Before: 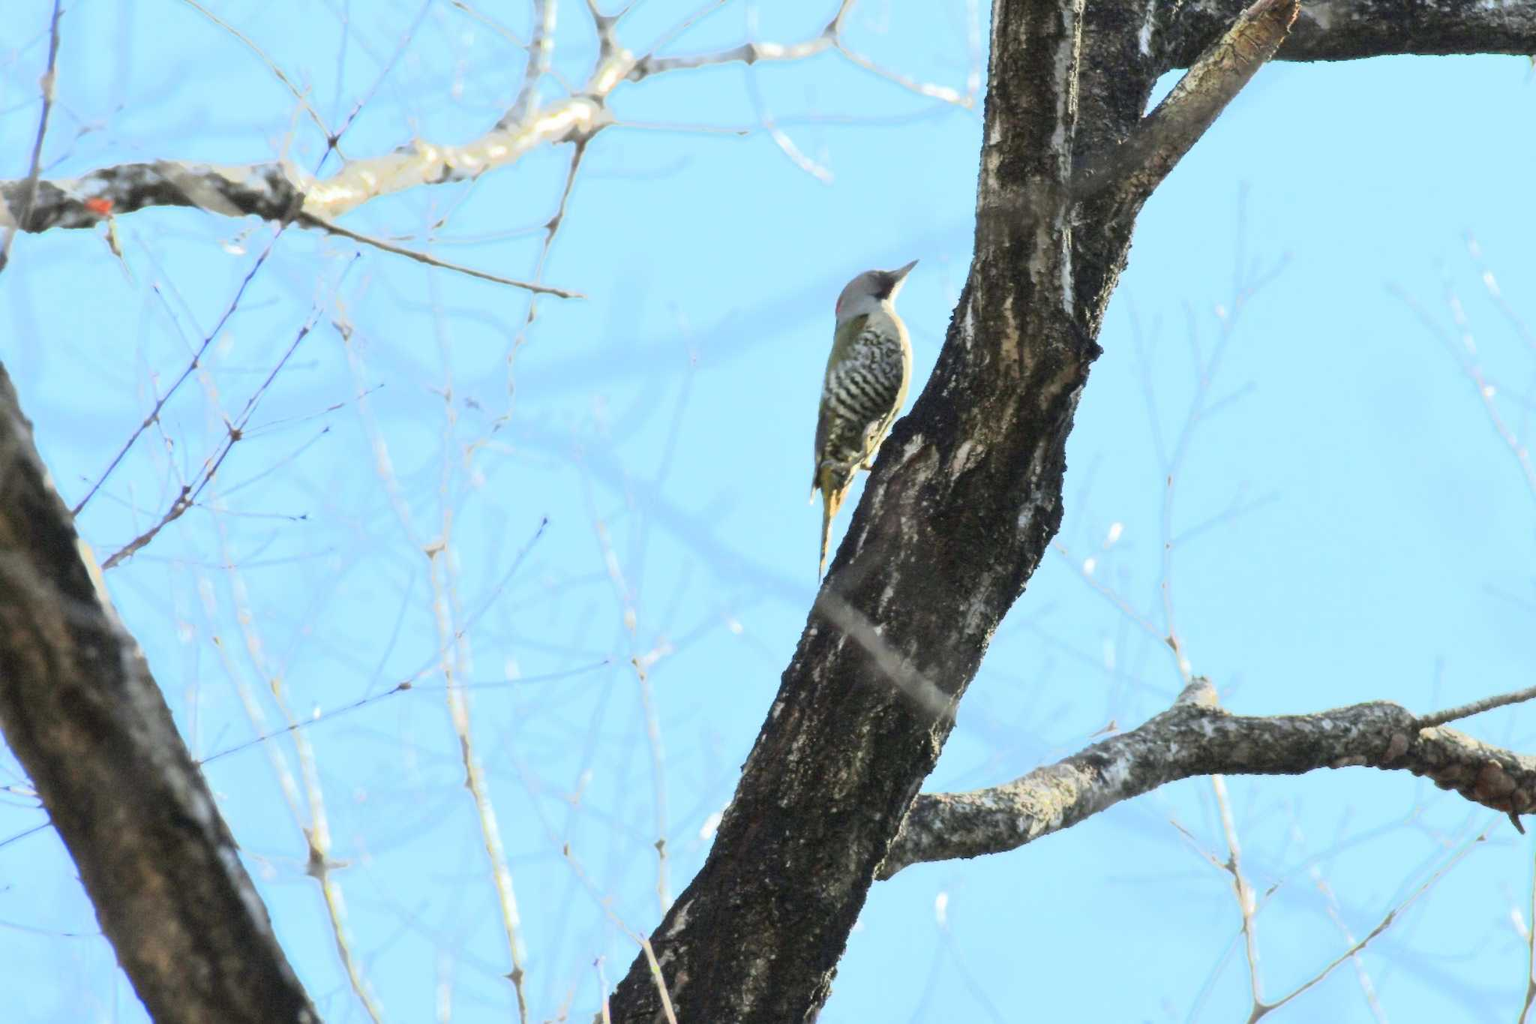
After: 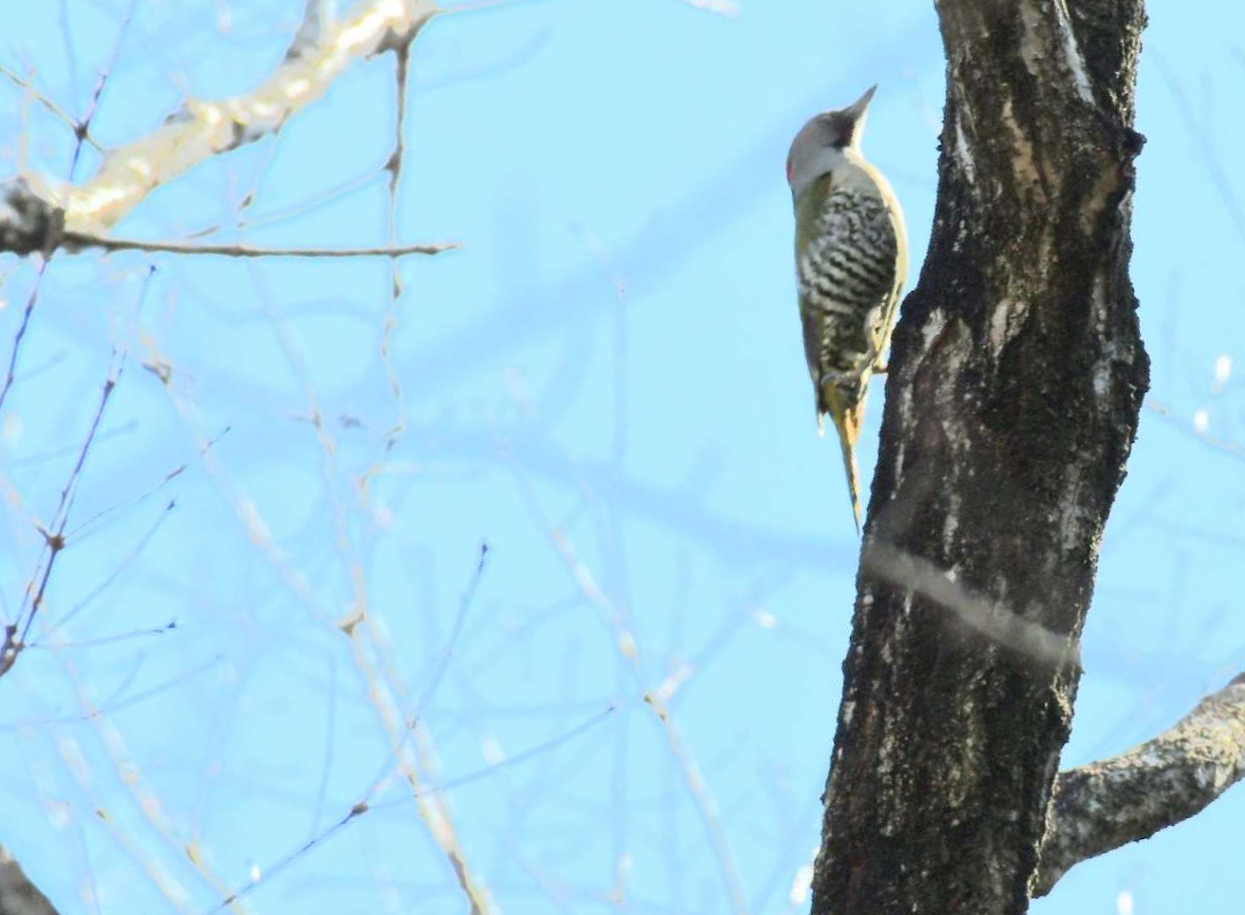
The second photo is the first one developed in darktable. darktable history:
rotate and perspective: rotation -14.8°, crop left 0.1, crop right 0.903, crop top 0.25, crop bottom 0.748
crop and rotate: left 8.786%, right 24.548%
